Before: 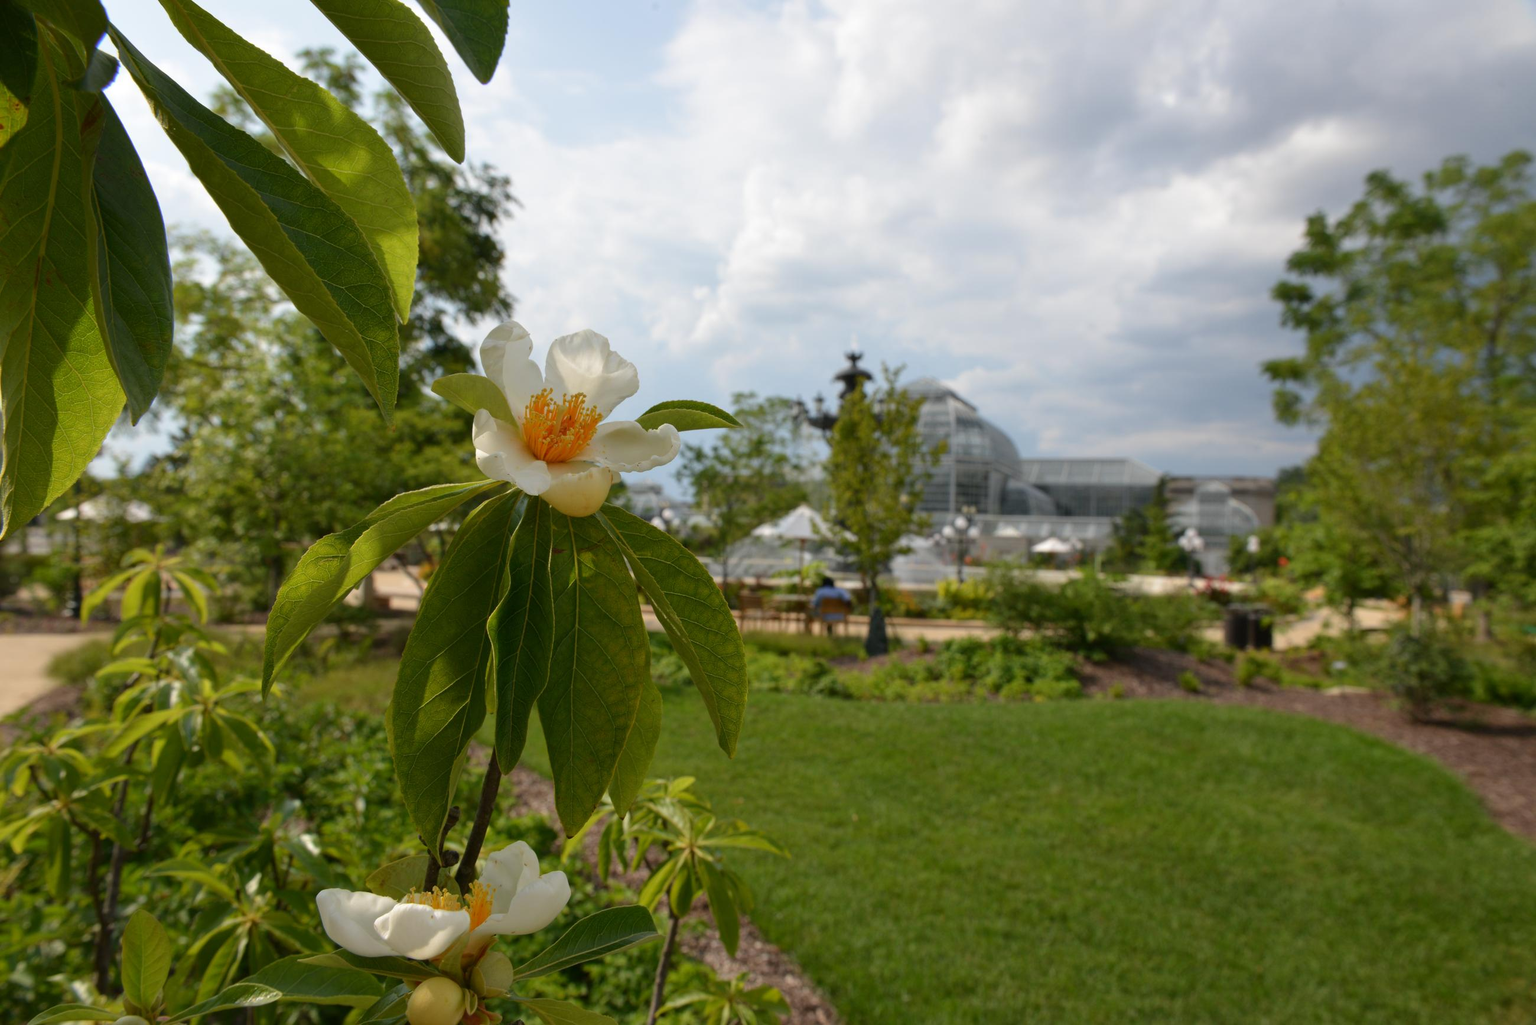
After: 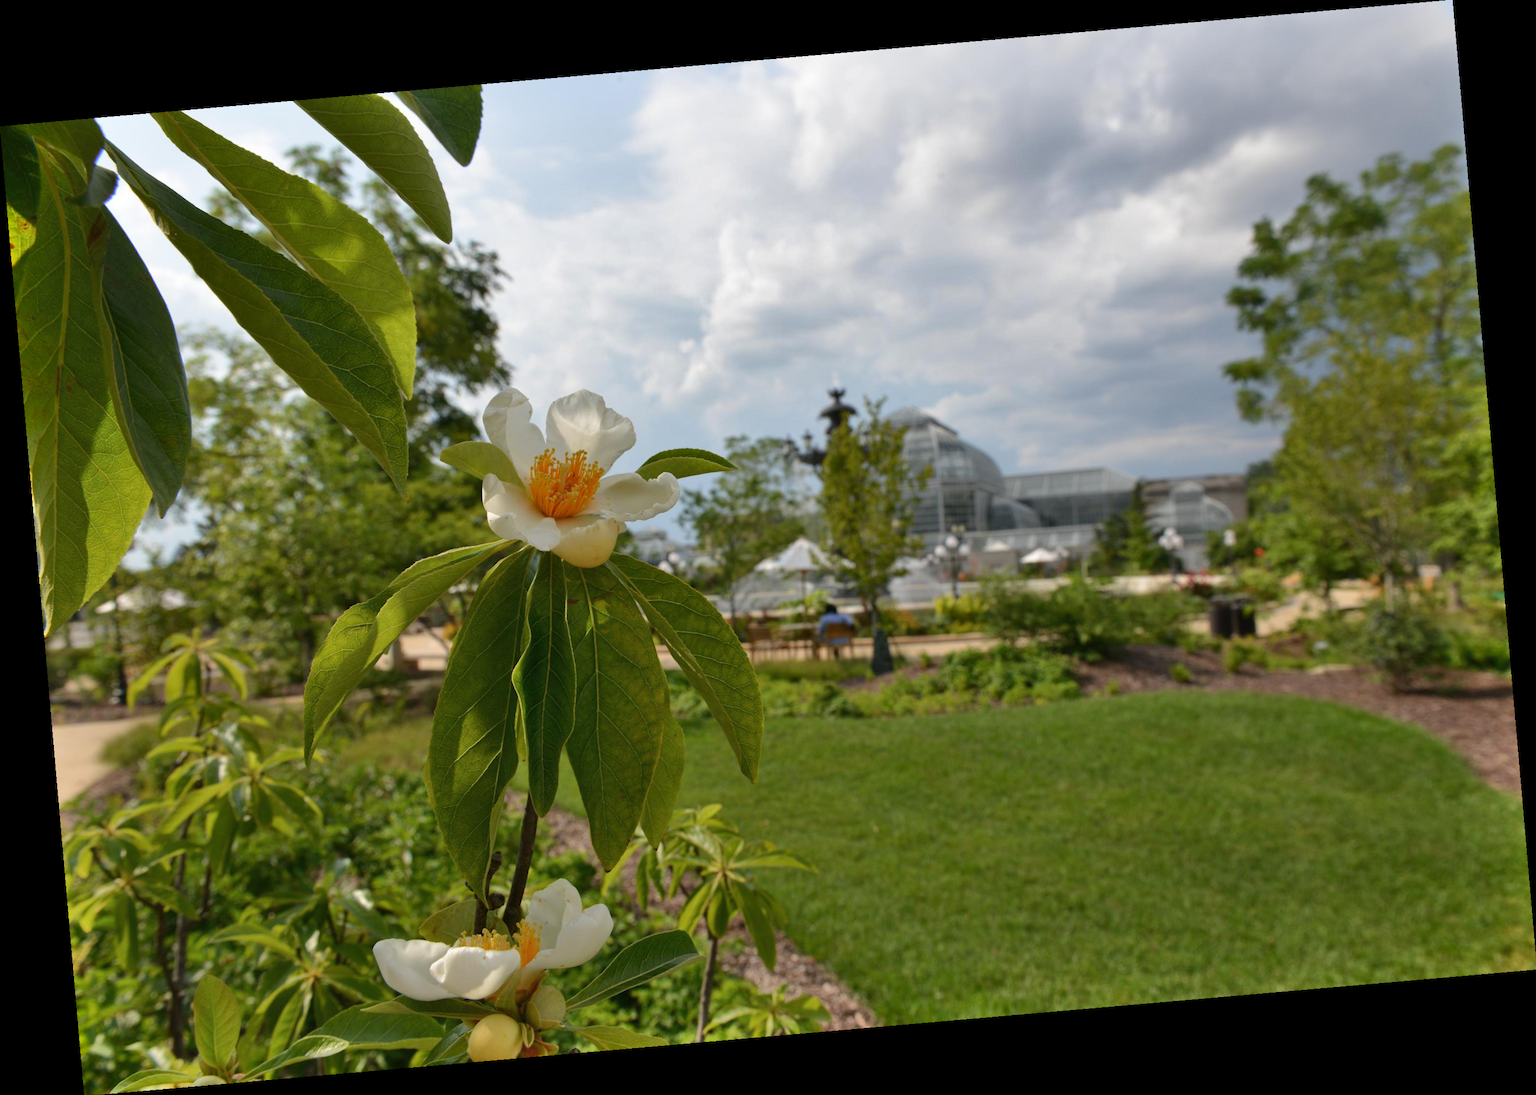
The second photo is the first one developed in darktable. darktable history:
shadows and highlights: low approximation 0.01, soften with gaussian
rotate and perspective: rotation -4.98°, automatic cropping off
